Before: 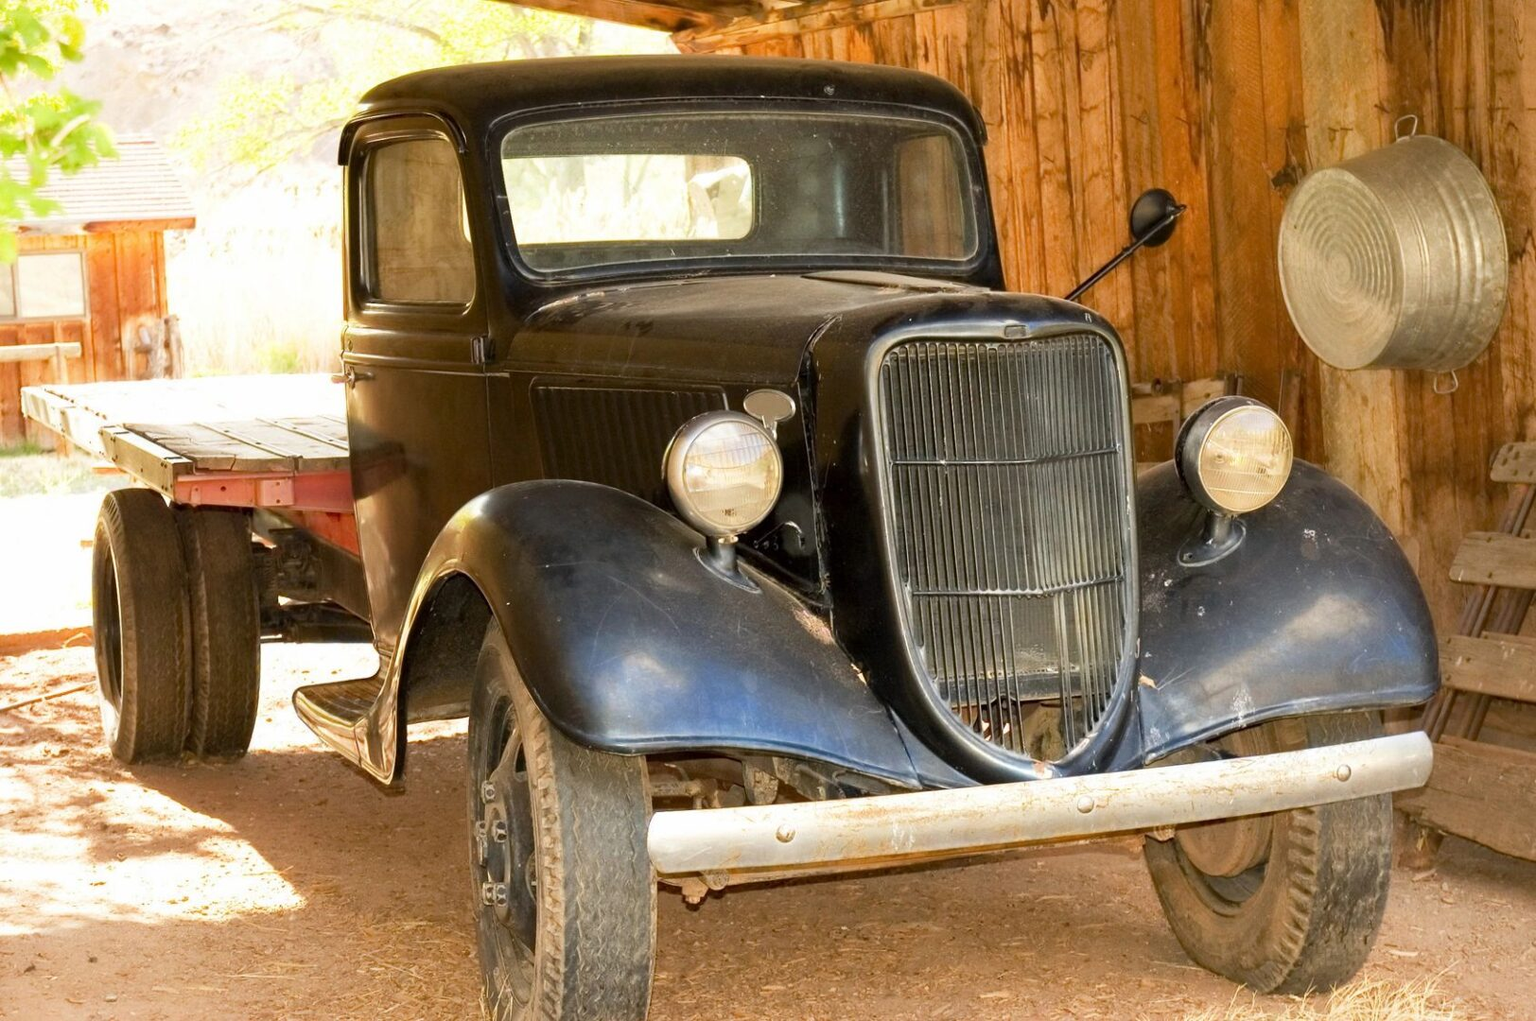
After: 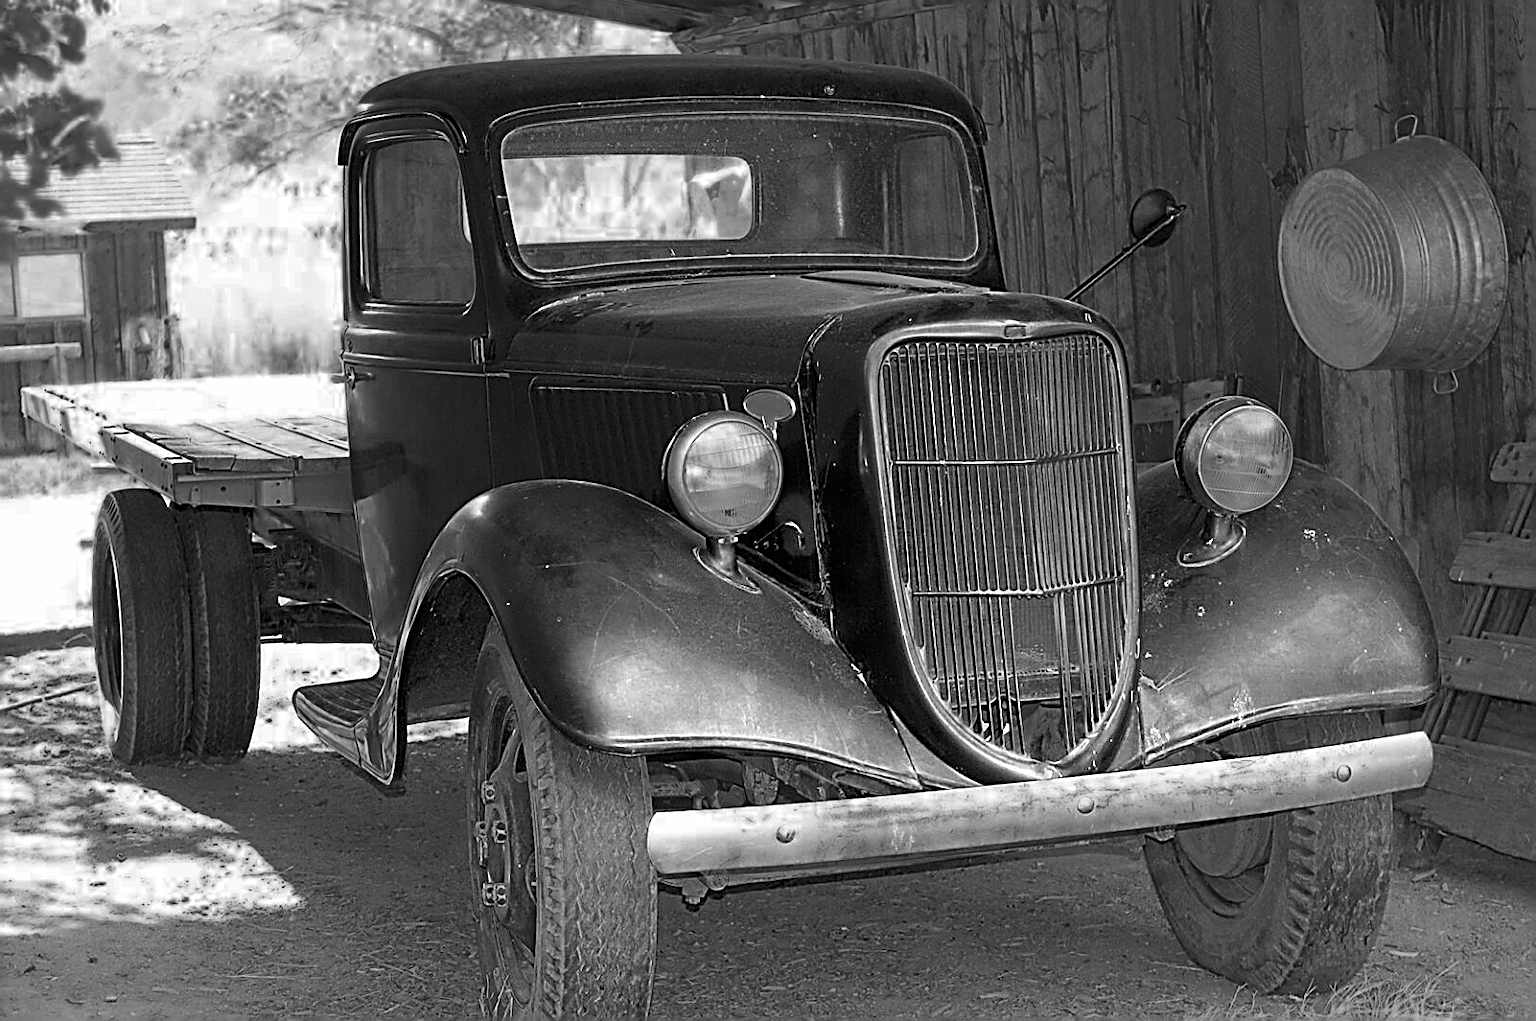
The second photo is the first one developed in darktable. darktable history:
sharpen: amount 1.851
color zones: curves: ch0 [(0.287, 0.048) (0.493, 0.484) (0.737, 0.816)]; ch1 [(0, 0) (0.143, 0) (0.286, 0) (0.429, 0) (0.571, 0) (0.714, 0) (0.857, 0)]
